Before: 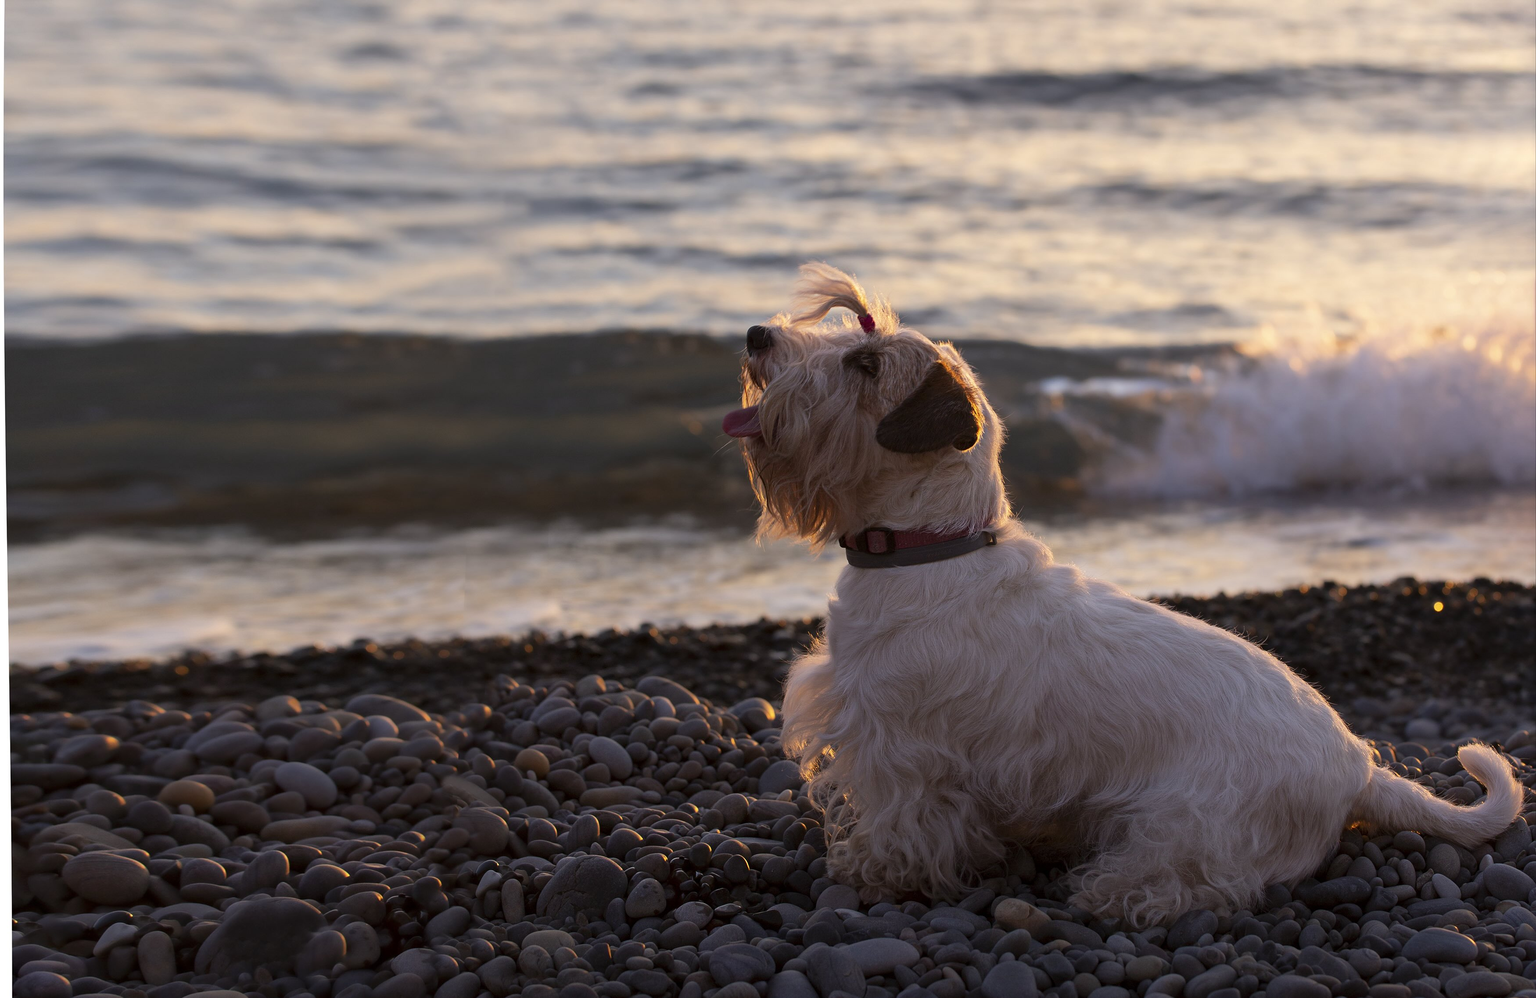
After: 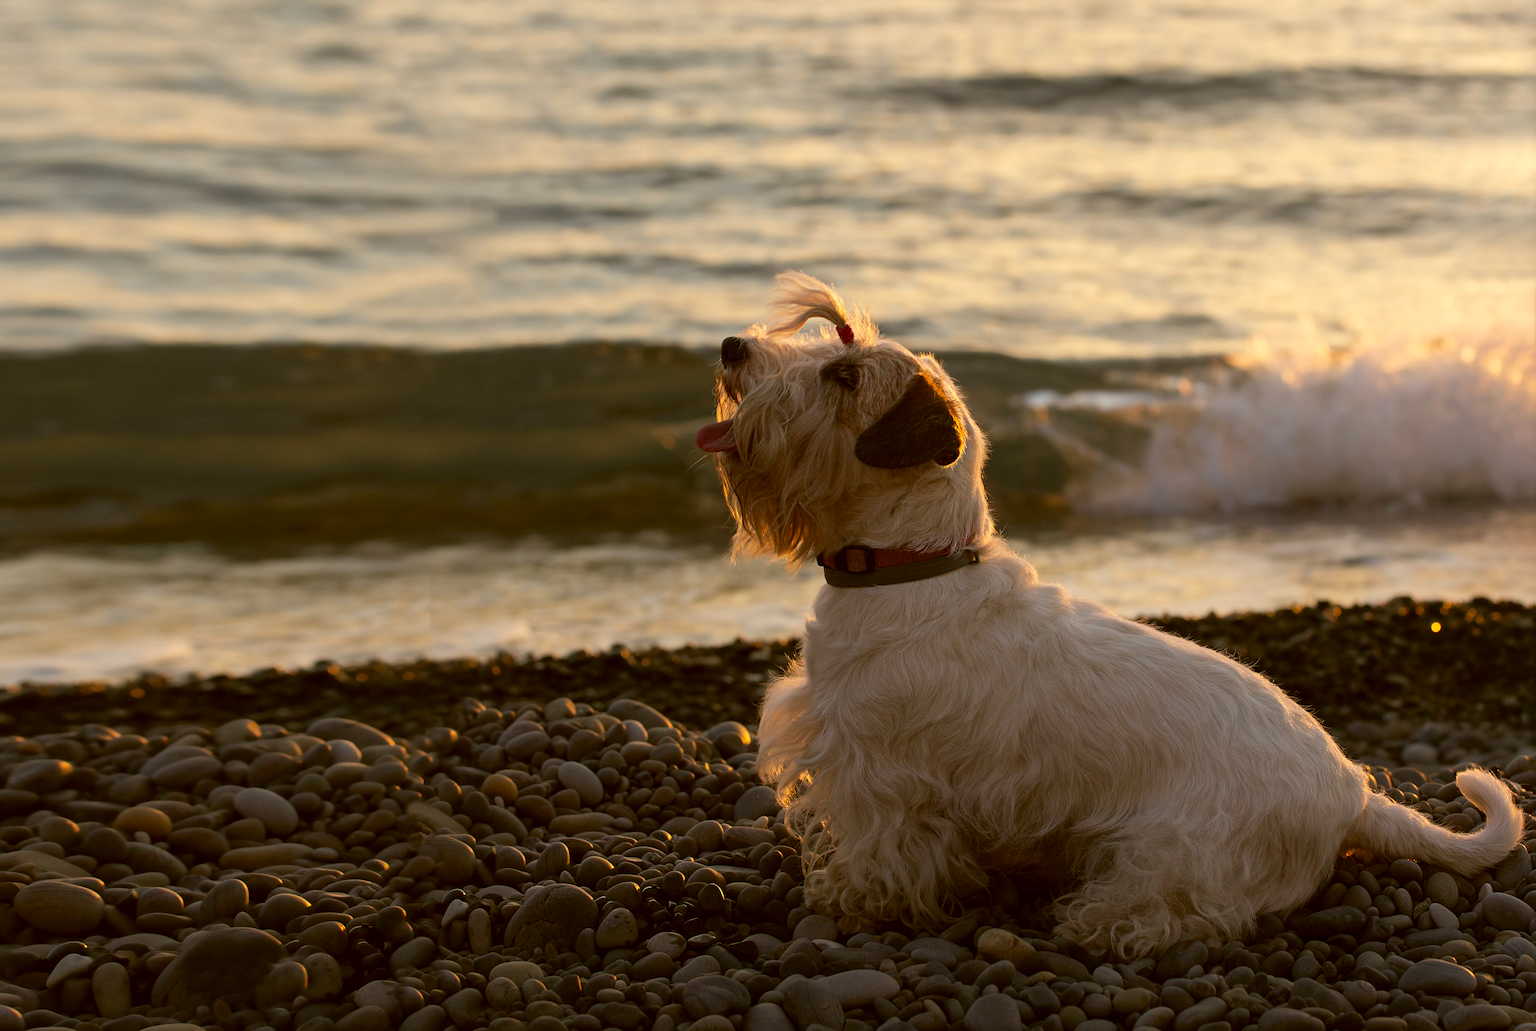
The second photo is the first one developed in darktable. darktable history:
crop and rotate: left 3.172%
color correction: highlights a* -1.75, highlights b* 10.21, shadows a* 0.636, shadows b* 19.55
